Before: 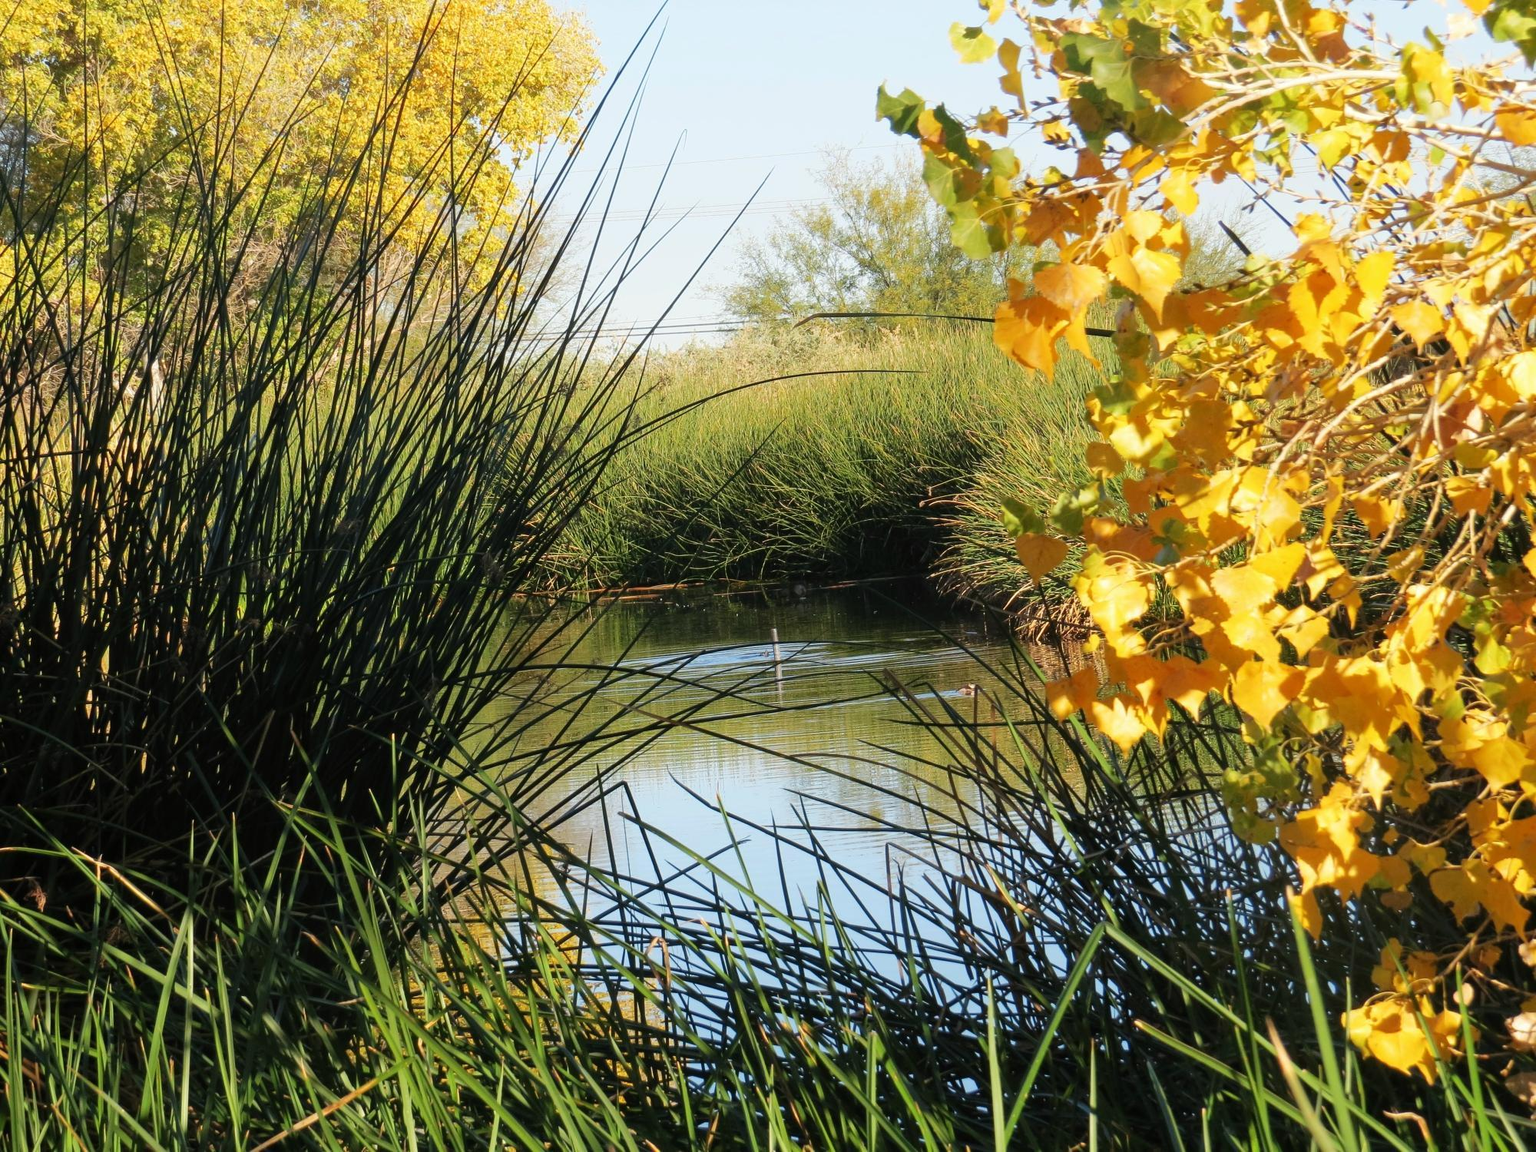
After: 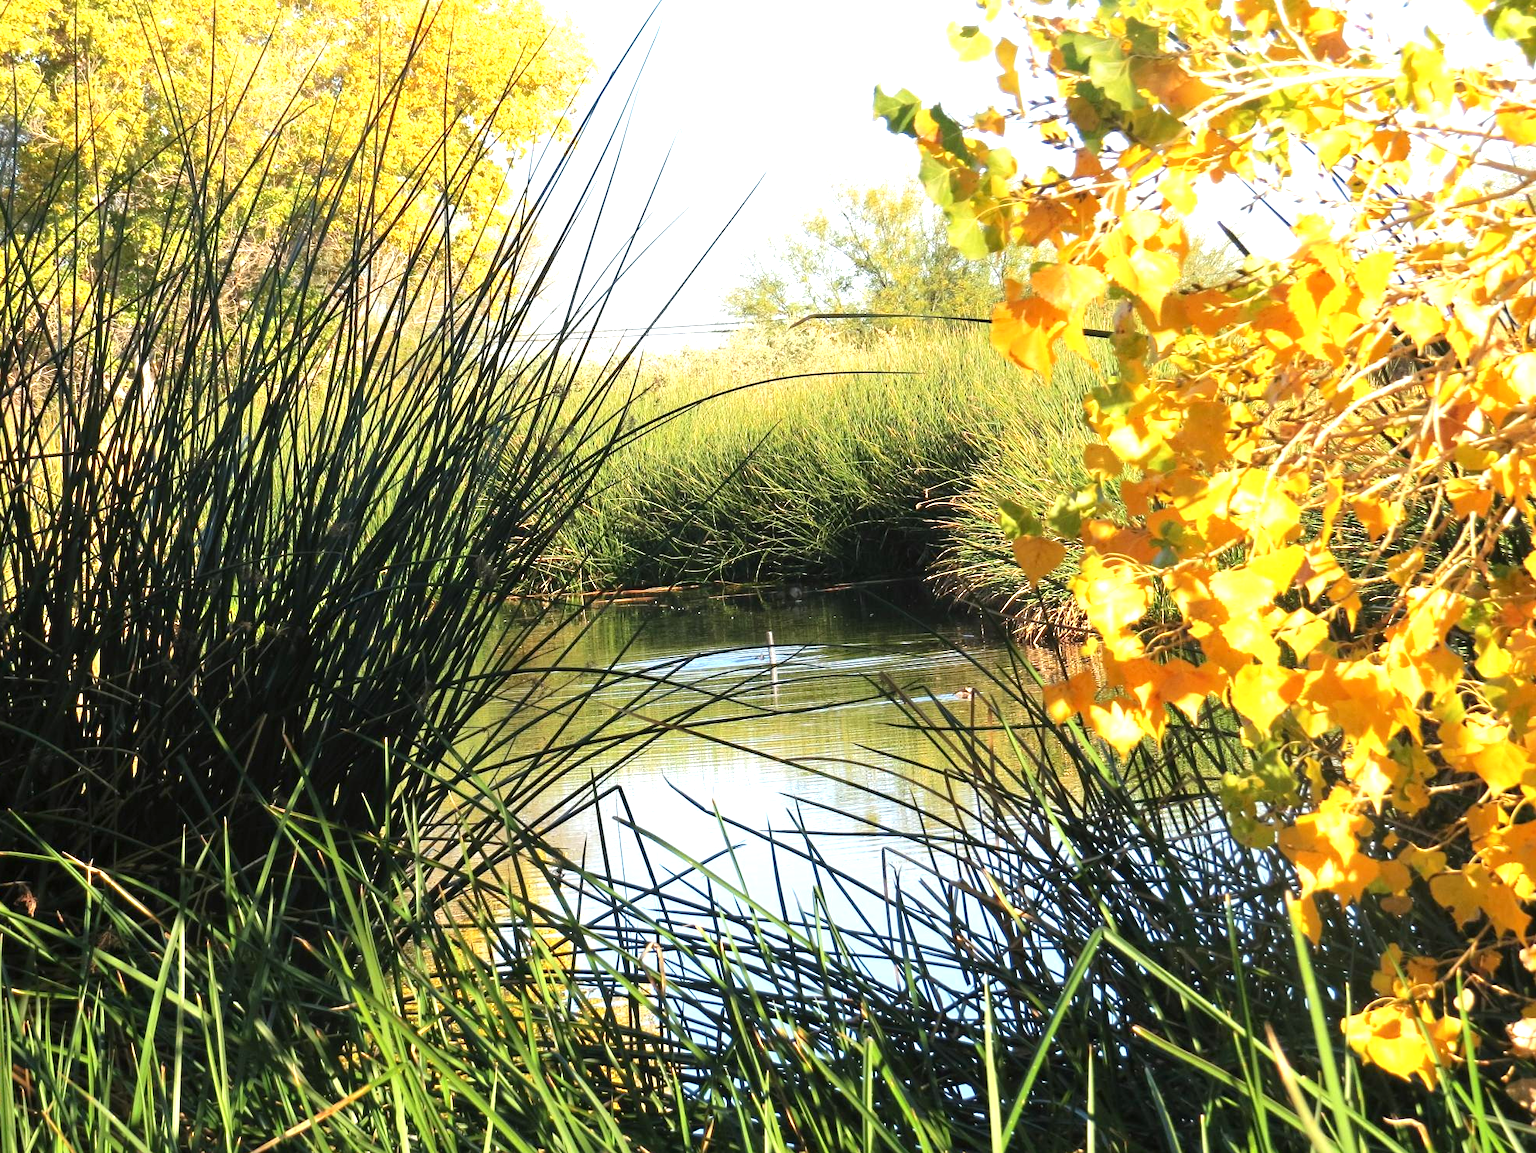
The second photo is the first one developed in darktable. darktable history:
tone equalizer: on, module defaults
exposure: black level correction 0, exposure 0.899 EV, compensate highlight preservation false
sharpen: radius 5.338, amount 0.315, threshold 26.304
crop and rotate: left 0.7%, top 0.232%, bottom 0.326%
